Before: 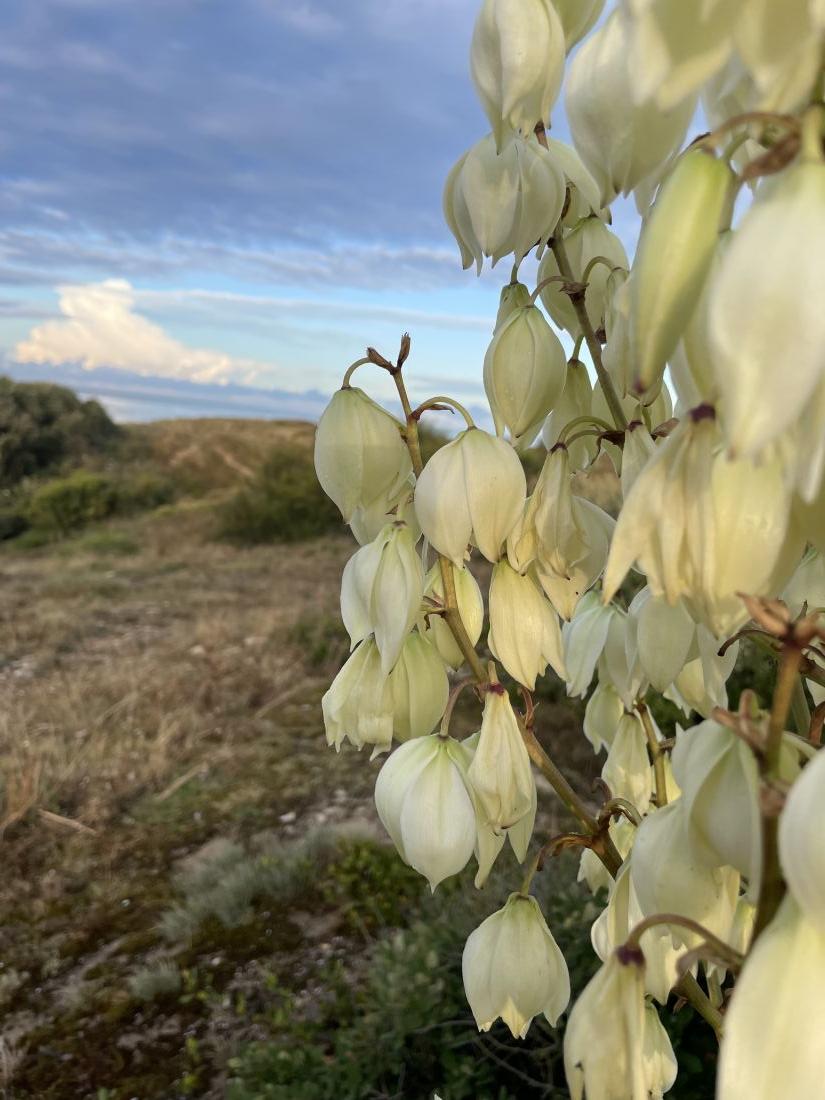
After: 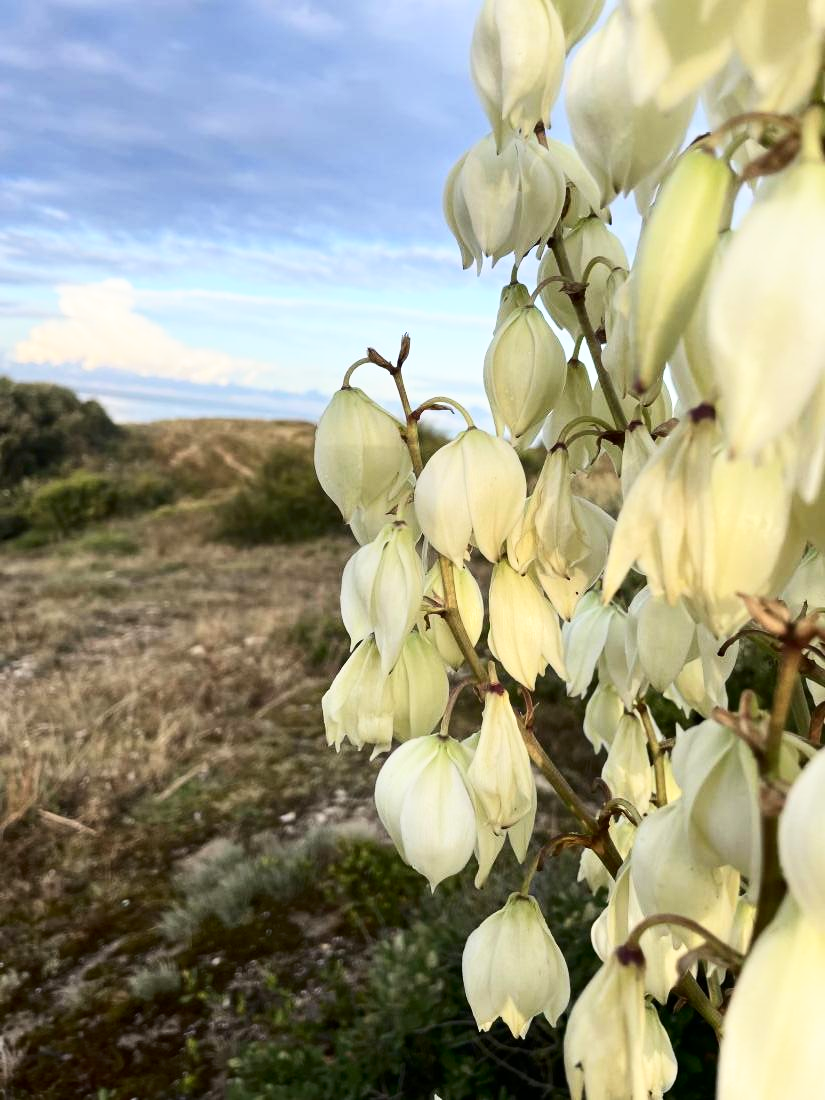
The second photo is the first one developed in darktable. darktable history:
contrast brightness saturation: contrast 0.22
base curve: curves: ch0 [(0, 0) (0.688, 0.865) (1, 1)], preserve colors none
